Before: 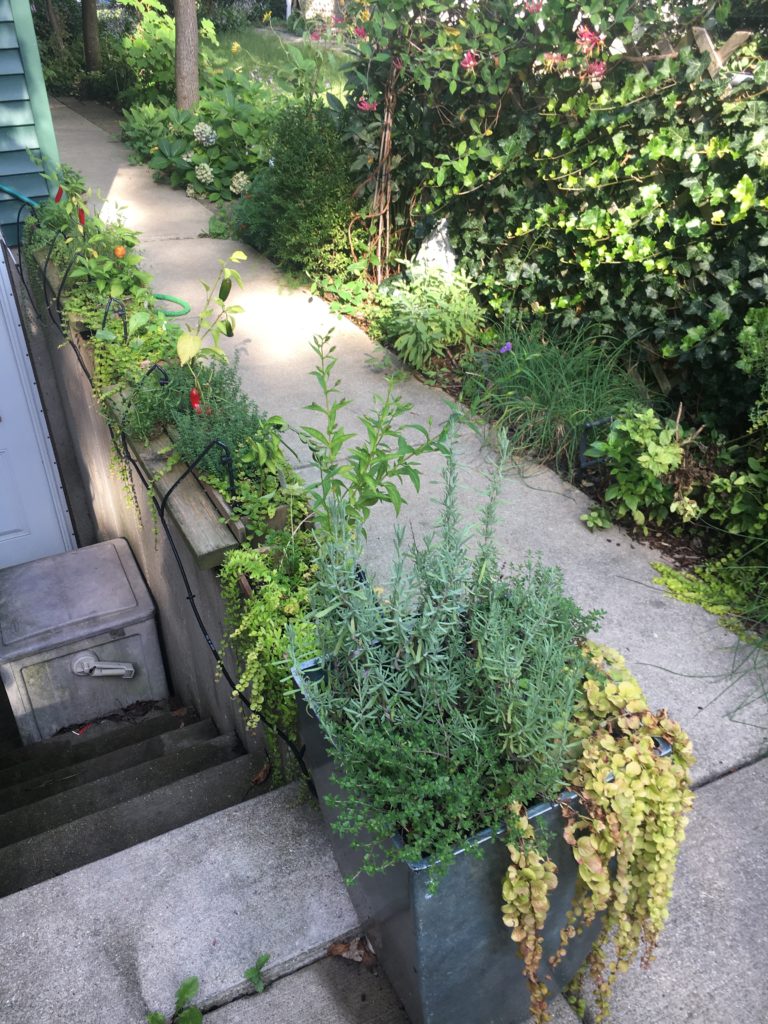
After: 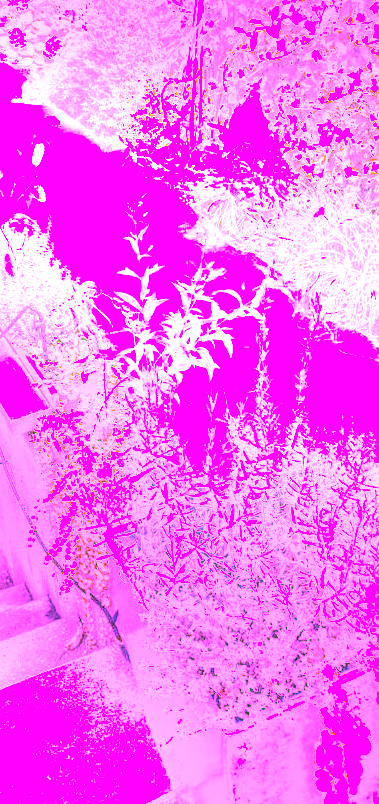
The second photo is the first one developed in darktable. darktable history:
white balance: red 8, blue 8
crop and rotate: angle 0.02°, left 24.353%, top 13.219%, right 26.156%, bottom 8.224%
local contrast: on, module defaults
